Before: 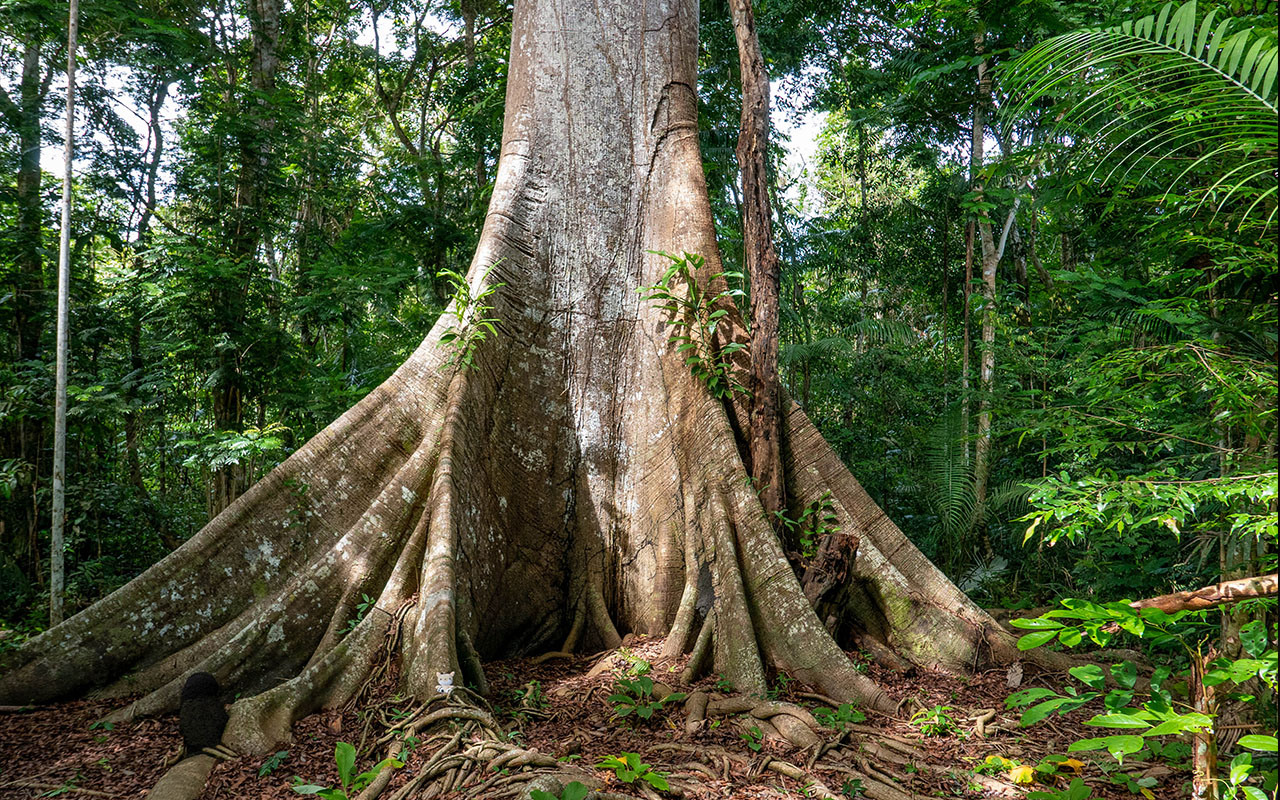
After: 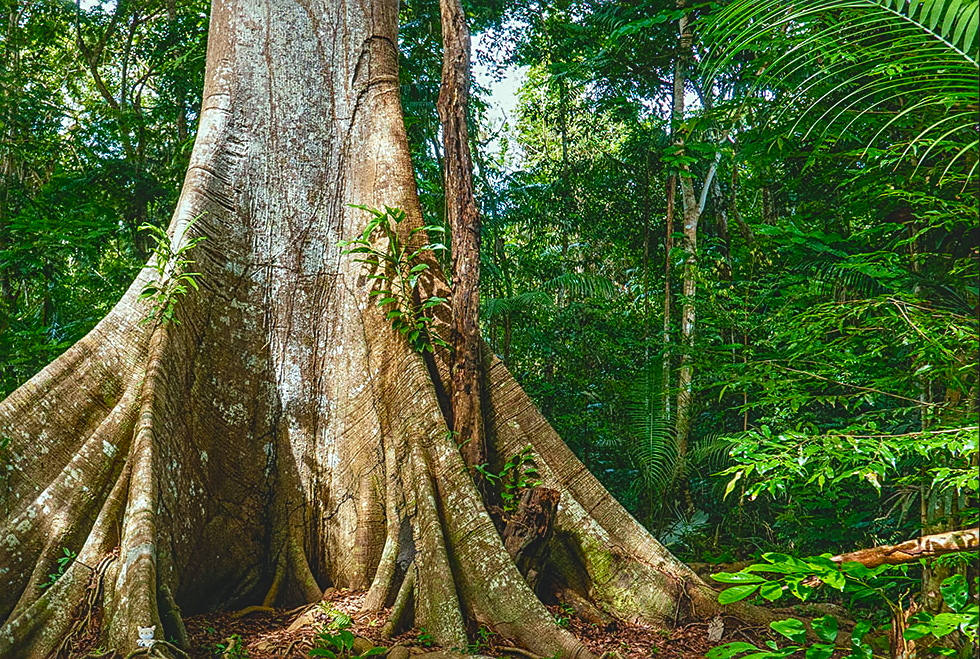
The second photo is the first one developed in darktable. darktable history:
crop: left 23.366%, top 5.856%, bottom 11.742%
color correction: highlights a* -6.44, highlights b* 0.699
exposure: black level correction -0.015, exposure -0.131 EV, compensate highlight preservation false
local contrast: on, module defaults
sharpen: on, module defaults
color balance rgb: linear chroma grading › shadows 20.036%, linear chroma grading › highlights 3.988%, linear chroma grading › mid-tones 10.142%, perceptual saturation grading › global saturation 20%, perceptual saturation grading › highlights -13.907%, perceptual saturation grading › shadows 49.959%
velvia: on, module defaults
